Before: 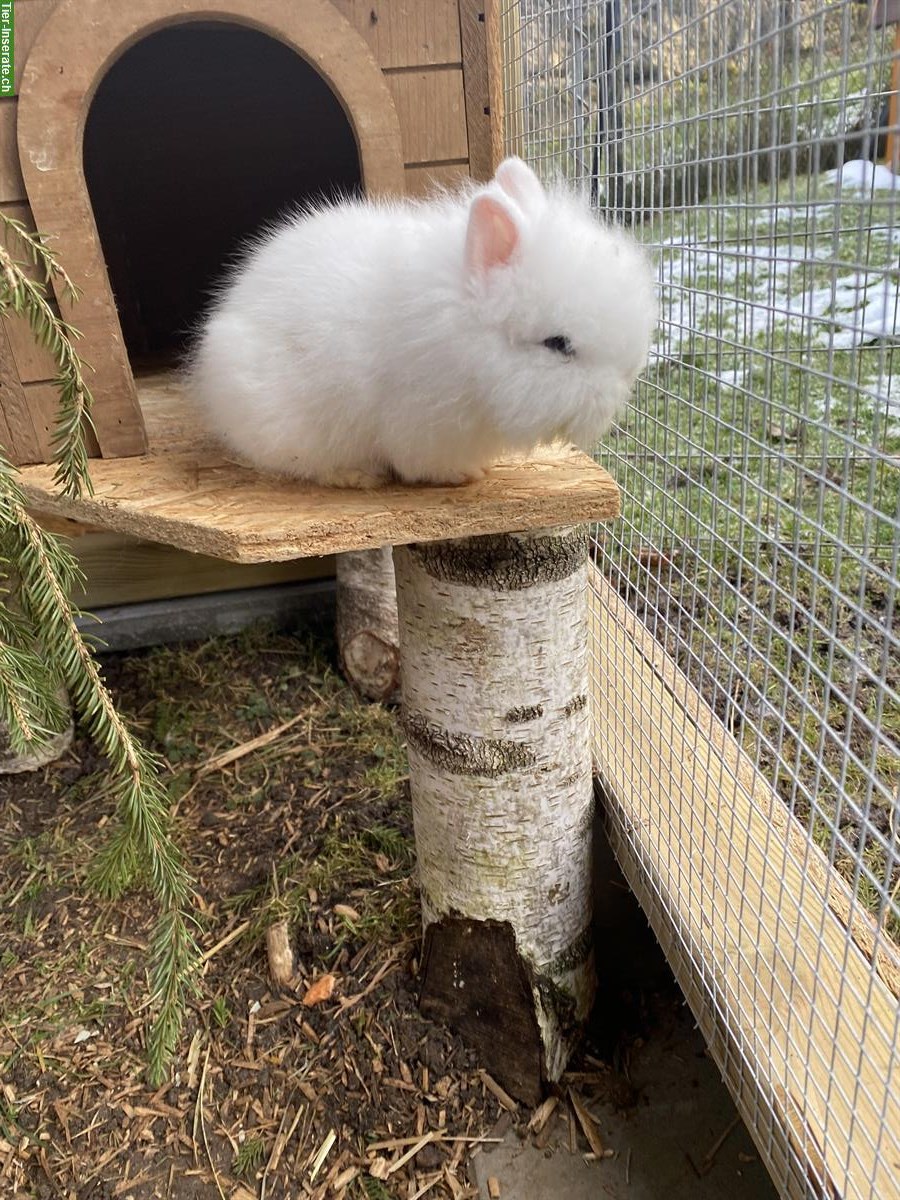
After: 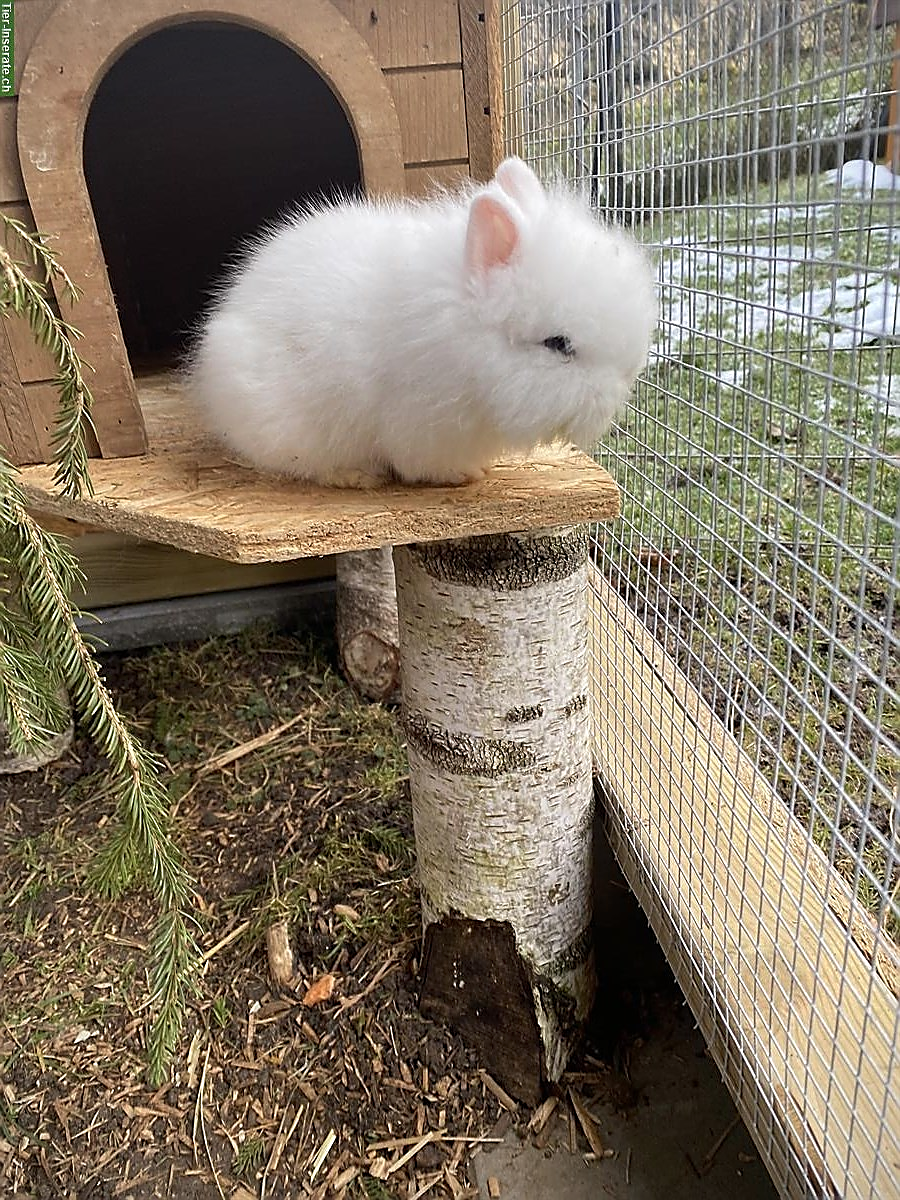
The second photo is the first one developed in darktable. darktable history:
vignetting: fall-off start 91.46%, brightness -0.457, saturation -0.289
sharpen: radius 1.385, amount 1.242, threshold 0.815
